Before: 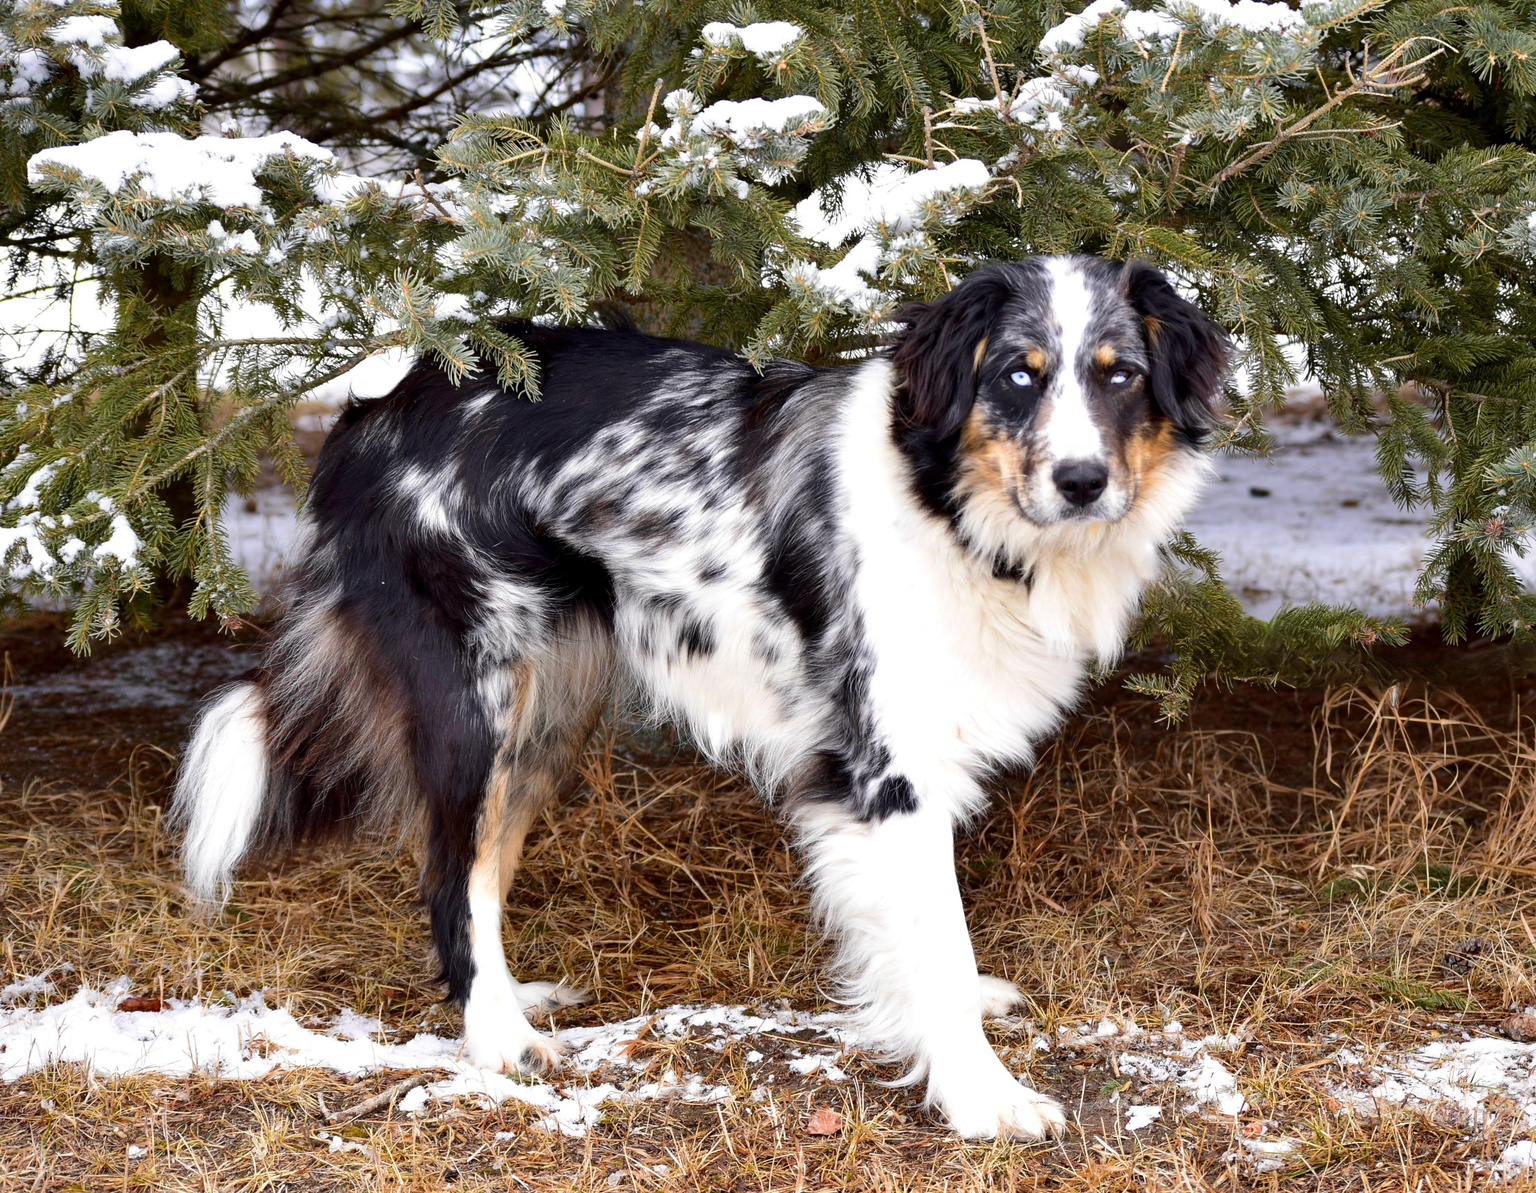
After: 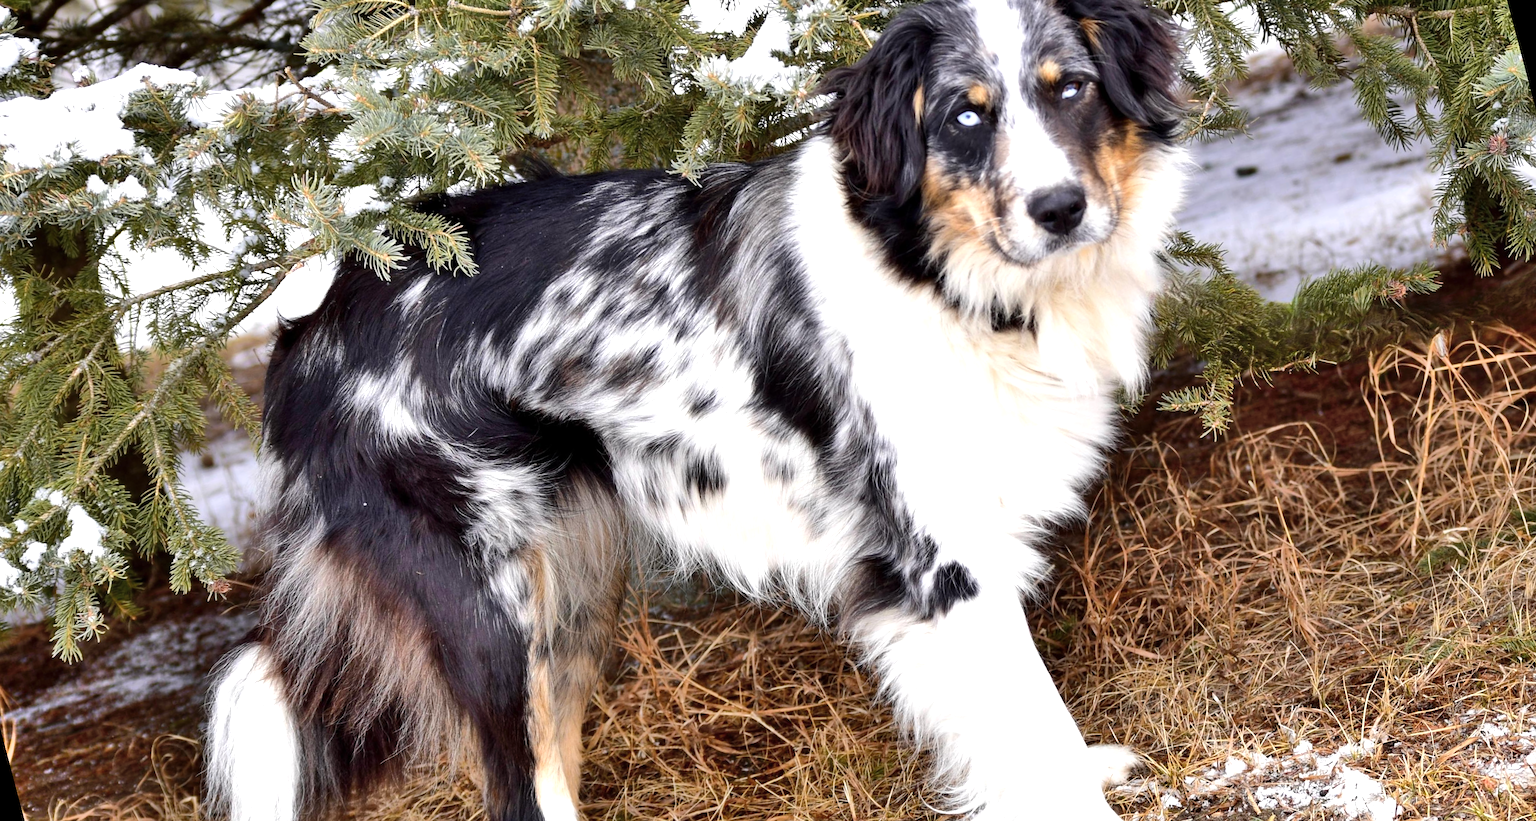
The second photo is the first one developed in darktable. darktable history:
shadows and highlights: radius 110.86, shadows 51.09, white point adjustment 9.16, highlights -4.17, highlights color adjustment 32.2%, soften with gaussian
rotate and perspective: rotation -14.8°, crop left 0.1, crop right 0.903, crop top 0.25, crop bottom 0.748
